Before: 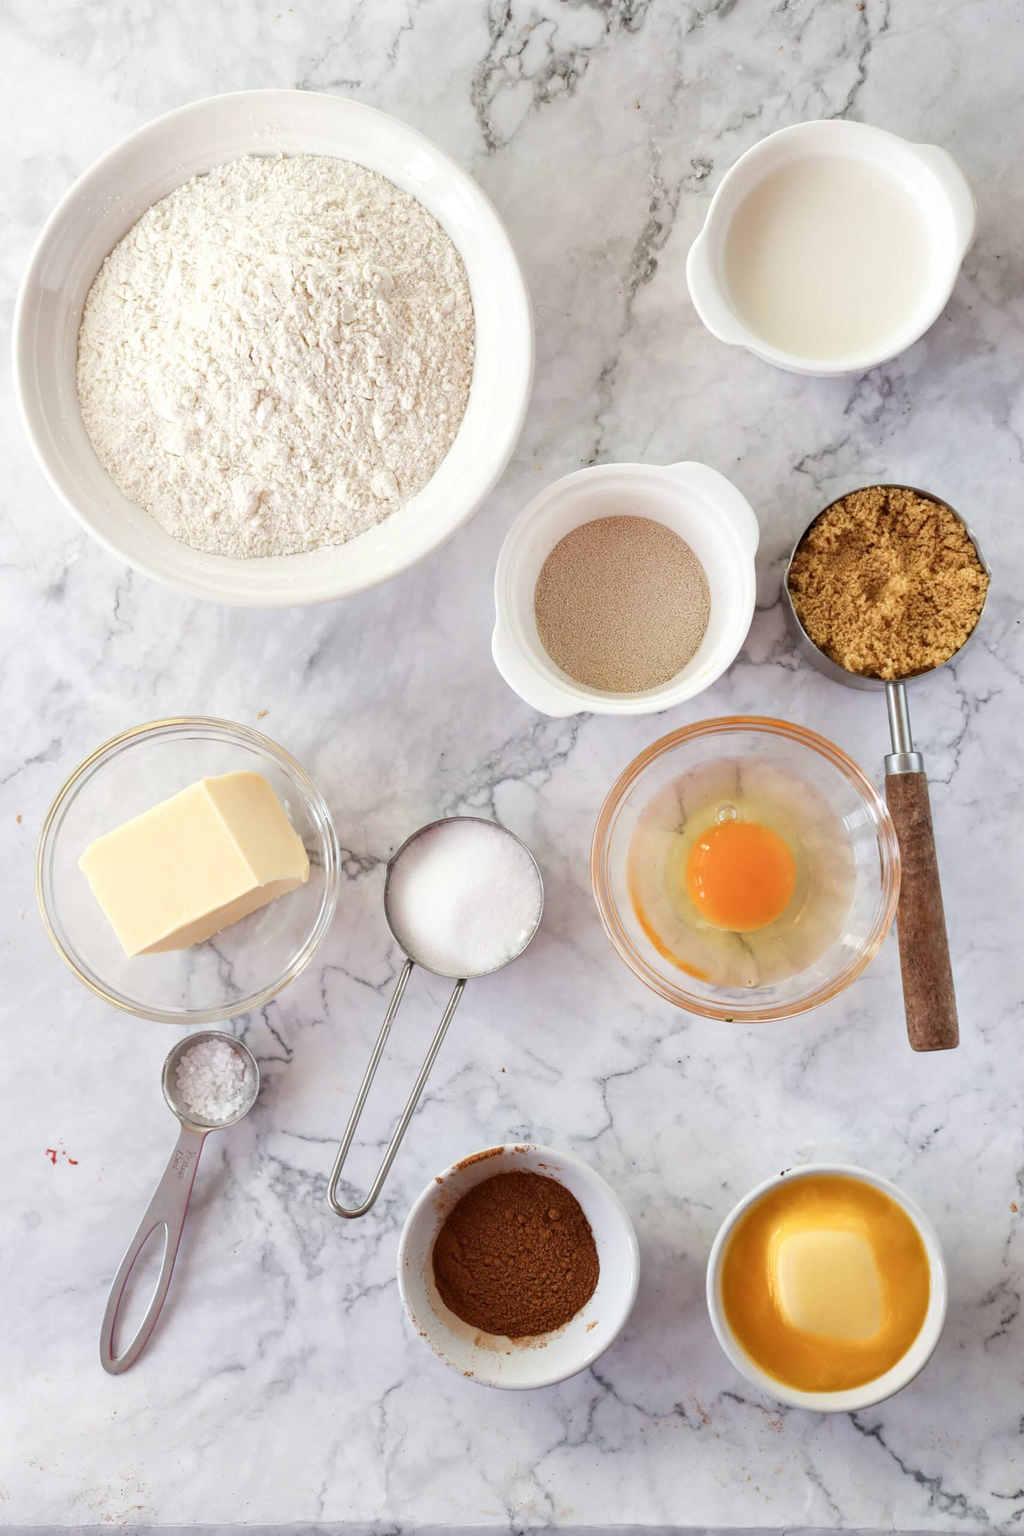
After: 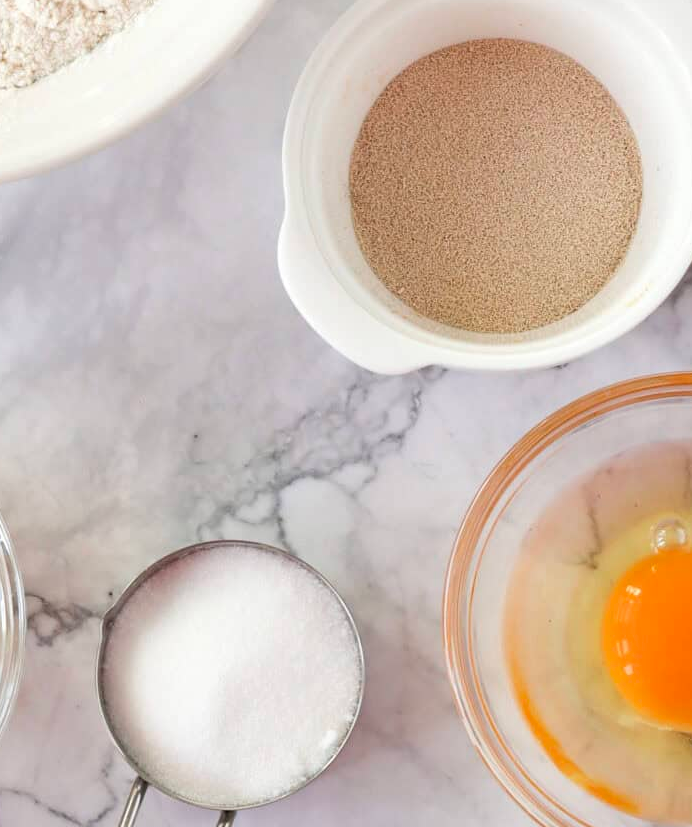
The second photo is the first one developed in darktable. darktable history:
crop: left 31.795%, top 32.103%, right 27.652%, bottom 35.555%
